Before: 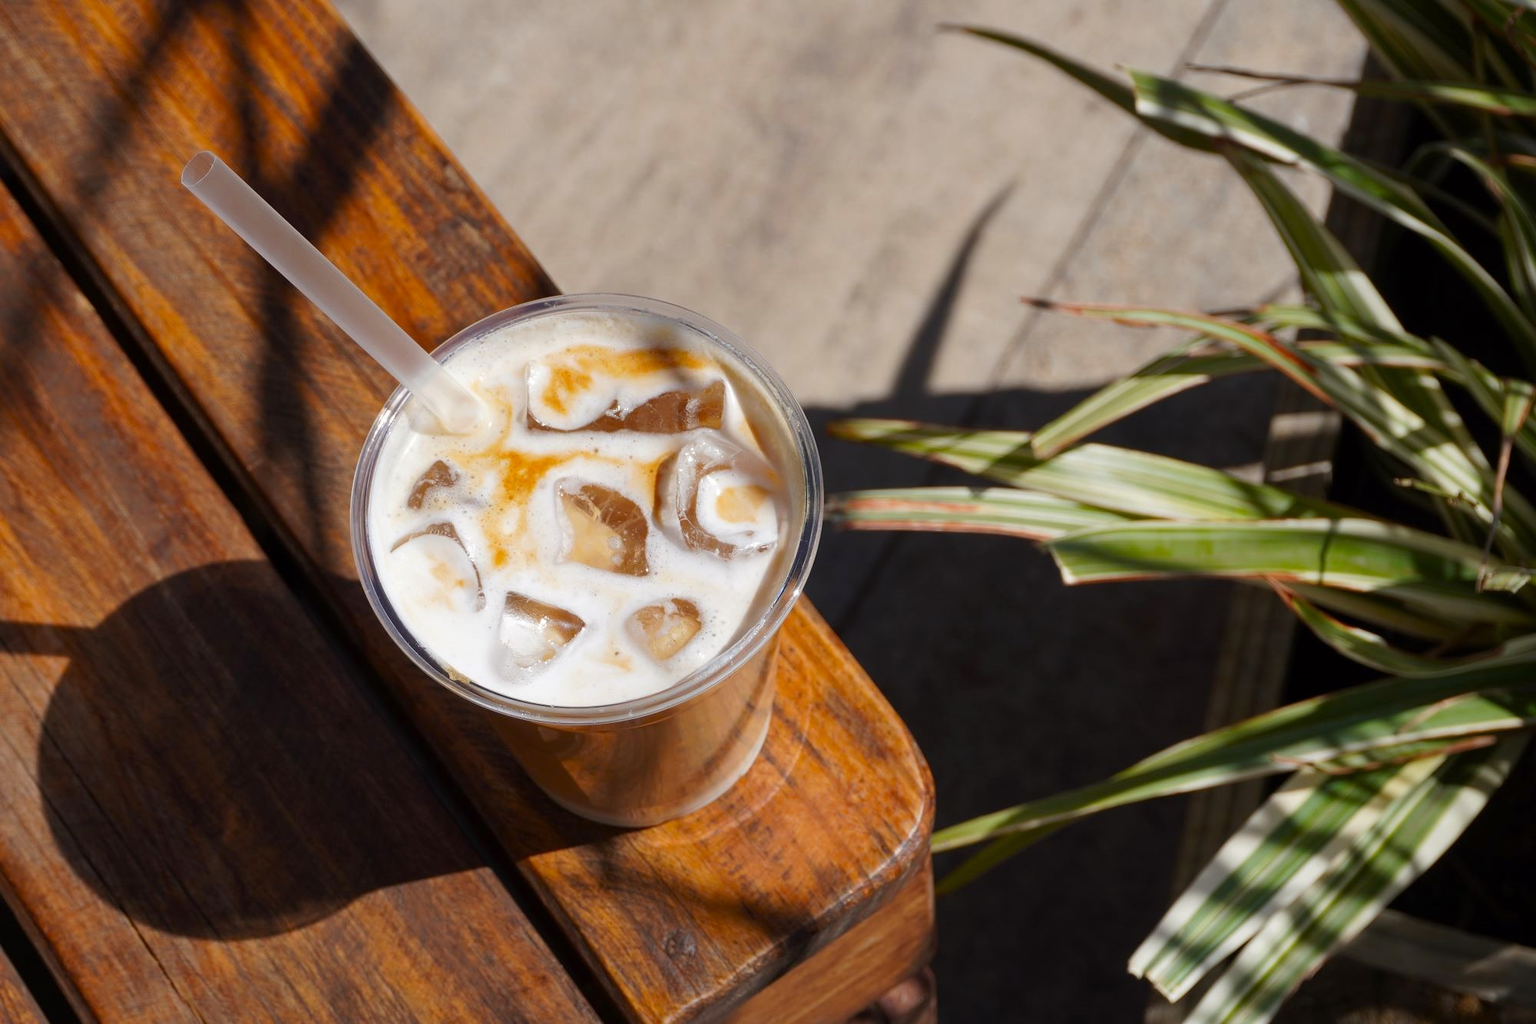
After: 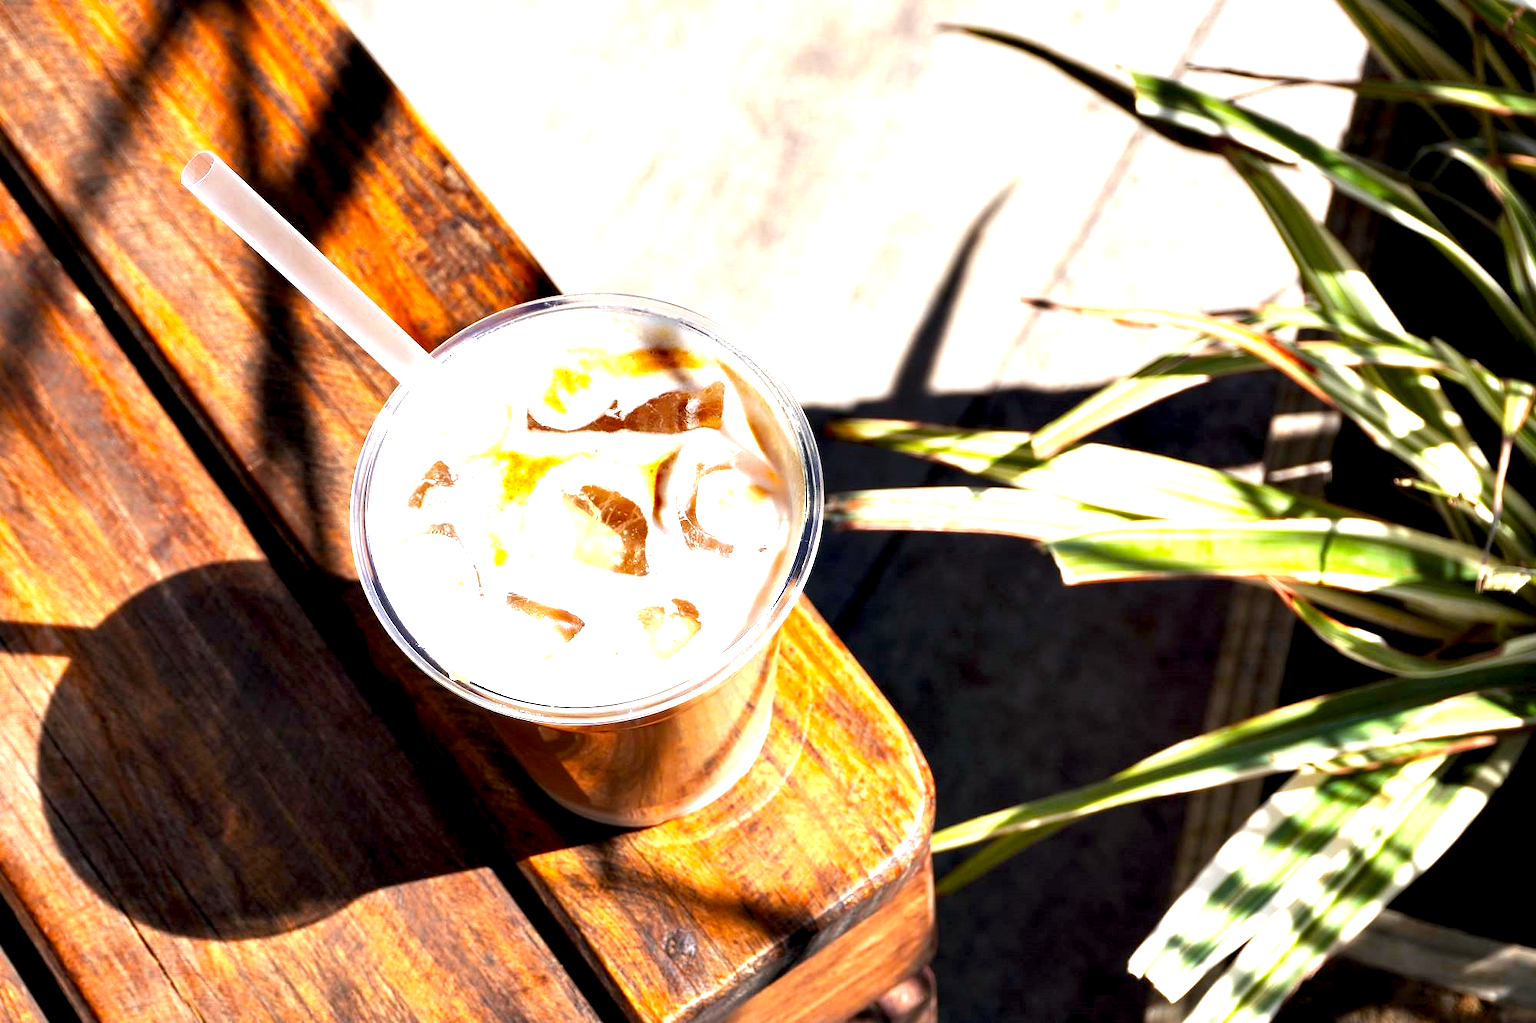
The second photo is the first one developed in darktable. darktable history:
contrast equalizer: y [[0.6 ×6], [0.55 ×6], [0 ×6], [0 ×6], [0 ×6]]
exposure: black level correction 0.001, exposure 1.715 EV, compensate highlight preservation false
